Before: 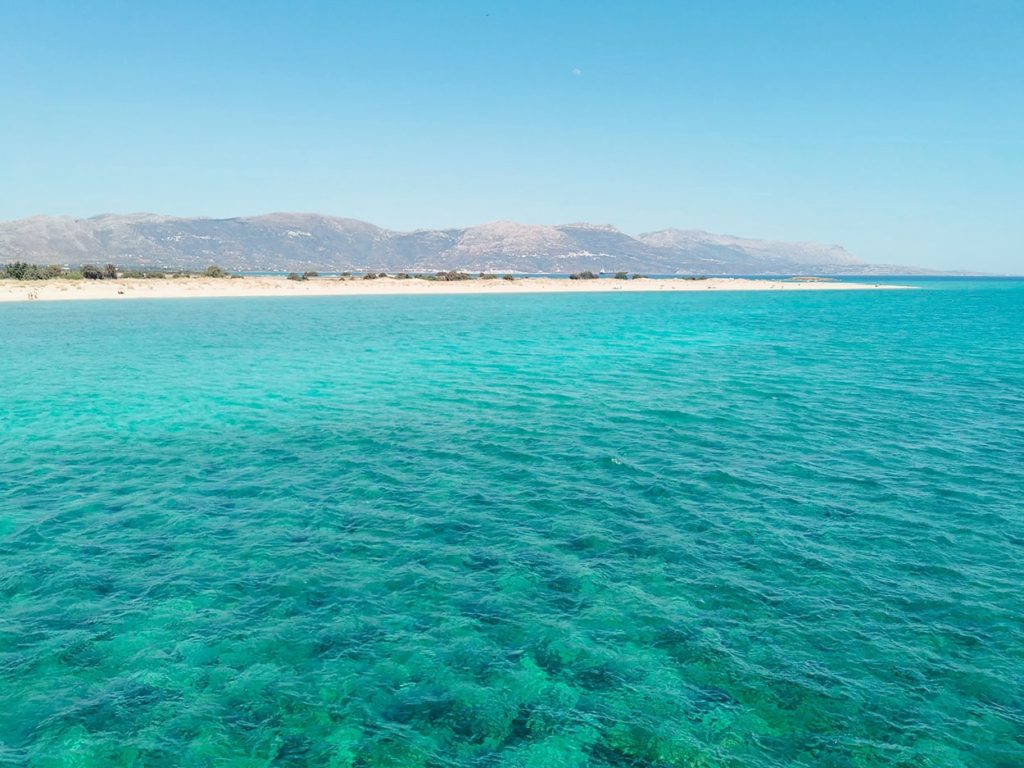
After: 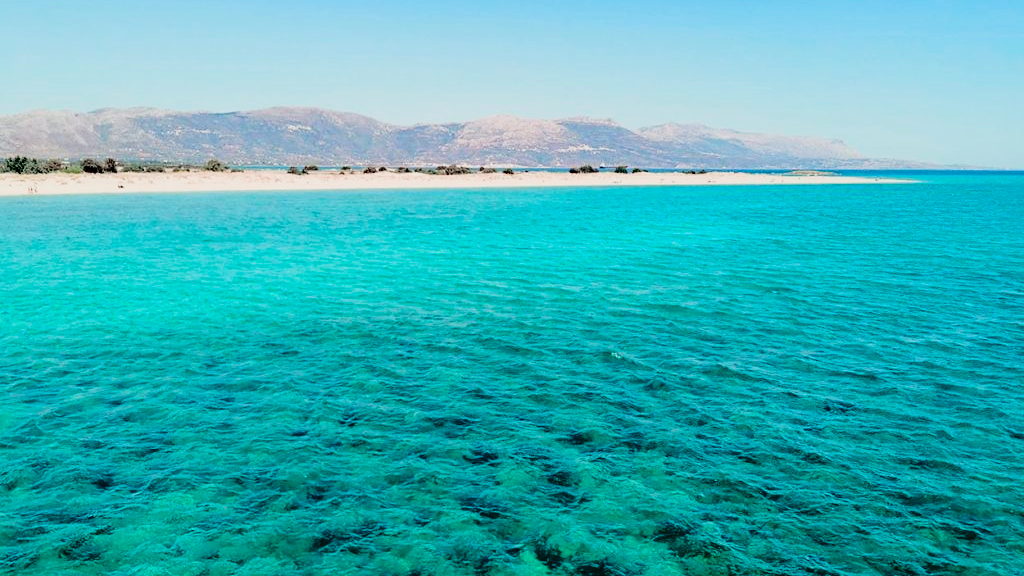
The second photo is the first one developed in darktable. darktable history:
fill light: exposure -2 EV, width 8.6
filmic rgb: black relative exposure -5 EV, white relative exposure 3.5 EV, hardness 3.19, contrast 1.5, highlights saturation mix -50%
haze removal: strength 0.29, distance 0.25, compatibility mode true, adaptive false
crop: top 13.819%, bottom 11.169%
tone curve: curves: ch0 [(0, 0) (0.068, 0.012) (0.183, 0.089) (0.341, 0.283) (0.547, 0.532) (0.828, 0.815) (1, 0.983)]; ch1 [(0, 0) (0.23, 0.166) (0.34, 0.308) (0.371, 0.337) (0.429, 0.411) (0.477, 0.462) (0.499, 0.5) (0.529, 0.537) (0.559, 0.582) (0.743, 0.798) (1, 1)]; ch2 [(0, 0) (0.431, 0.414) (0.498, 0.503) (0.524, 0.528) (0.568, 0.546) (0.6, 0.597) (0.634, 0.645) (0.728, 0.742) (1, 1)], color space Lab, independent channels, preserve colors none
